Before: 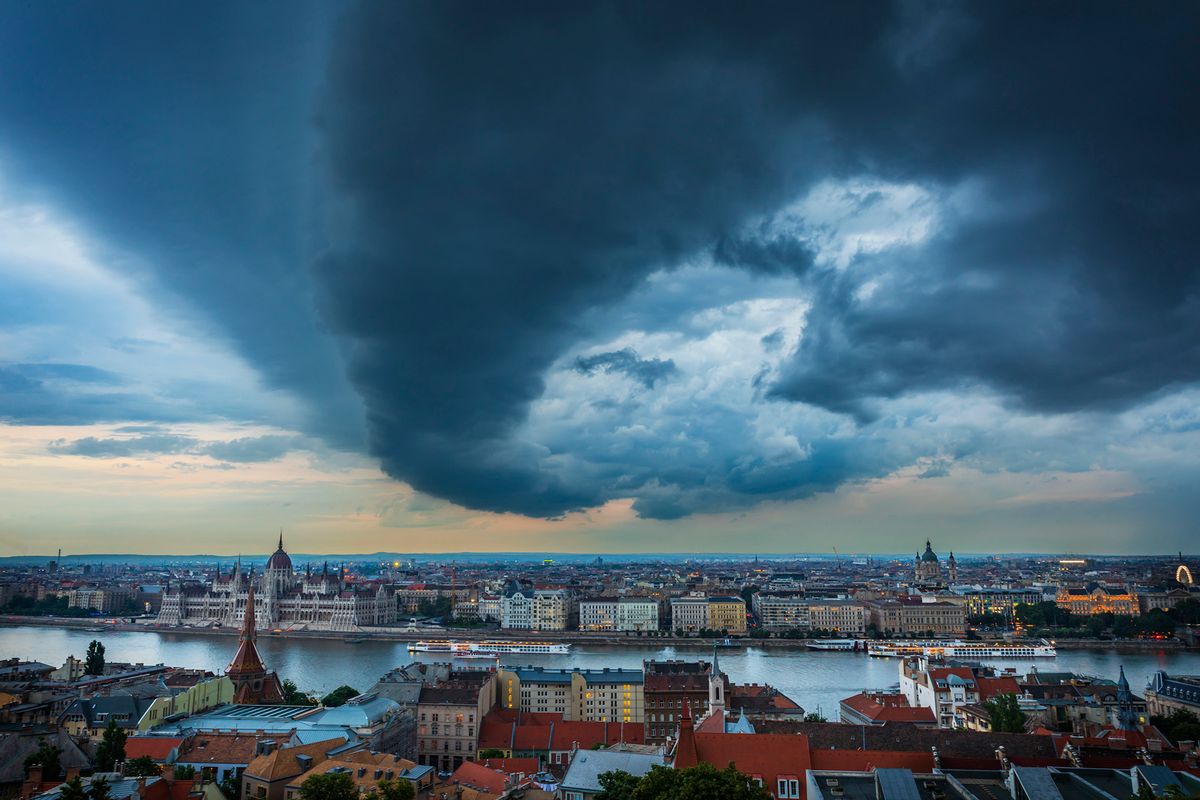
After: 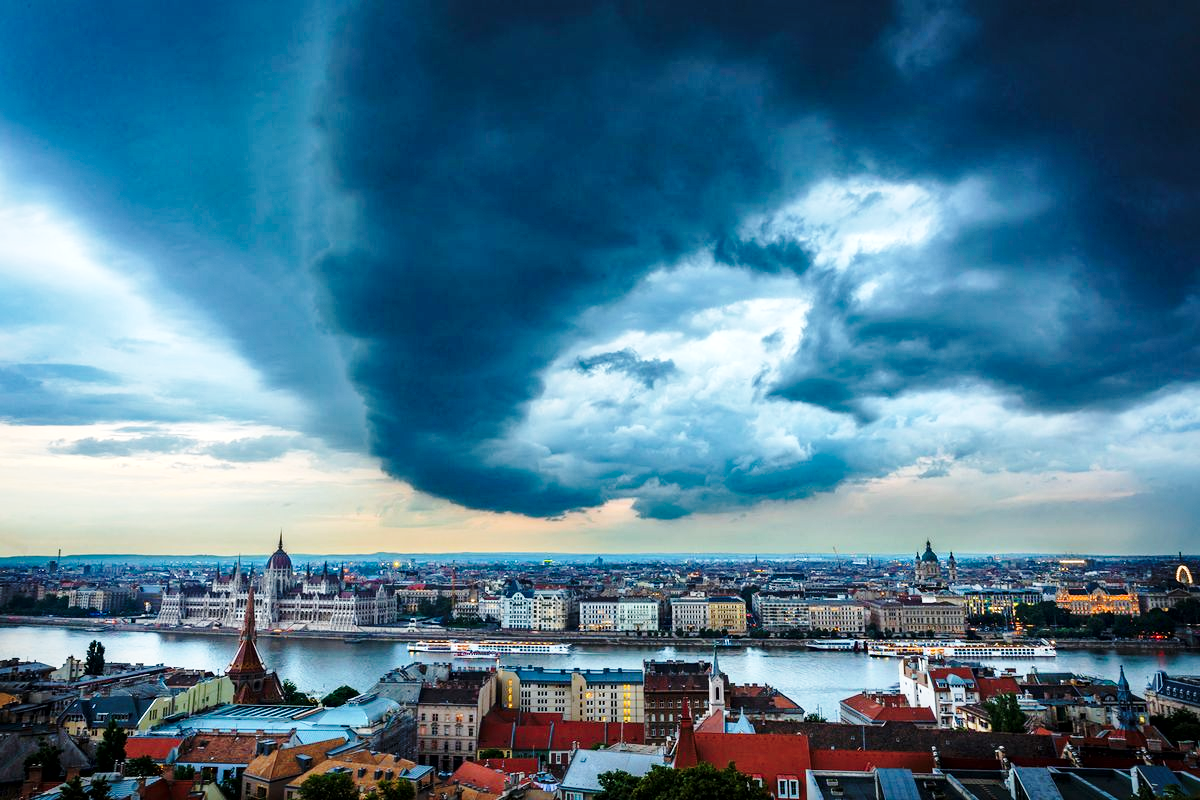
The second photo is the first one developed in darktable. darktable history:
base curve: curves: ch0 [(0, 0) (0.028, 0.03) (0.121, 0.232) (0.46, 0.748) (0.859, 0.968) (1, 1)], preserve colors none
local contrast: mode bilateral grid, contrast 21, coarseness 50, detail 150%, midtone range 0.2
tone curve: curves: ch0 [(0, 0) (0.003, 0.003) (0.011, 0.011) (0.025, 0.025) (0.044, 0.044) (0.069, 0.069) (0.1, 0.099) (0.136, 0.135) (0.177, 0.176) (0.224, 0.223) (0.277, 0.275) (0.335, 0.333) (0.399, 0.396) (0.468, 0.465) (0.543, 0.545) (0.623, 0.625) (0.709, 0.71) (0.801, 0.801) (0.898, 0.898) (1, 1)], preserve colors none
